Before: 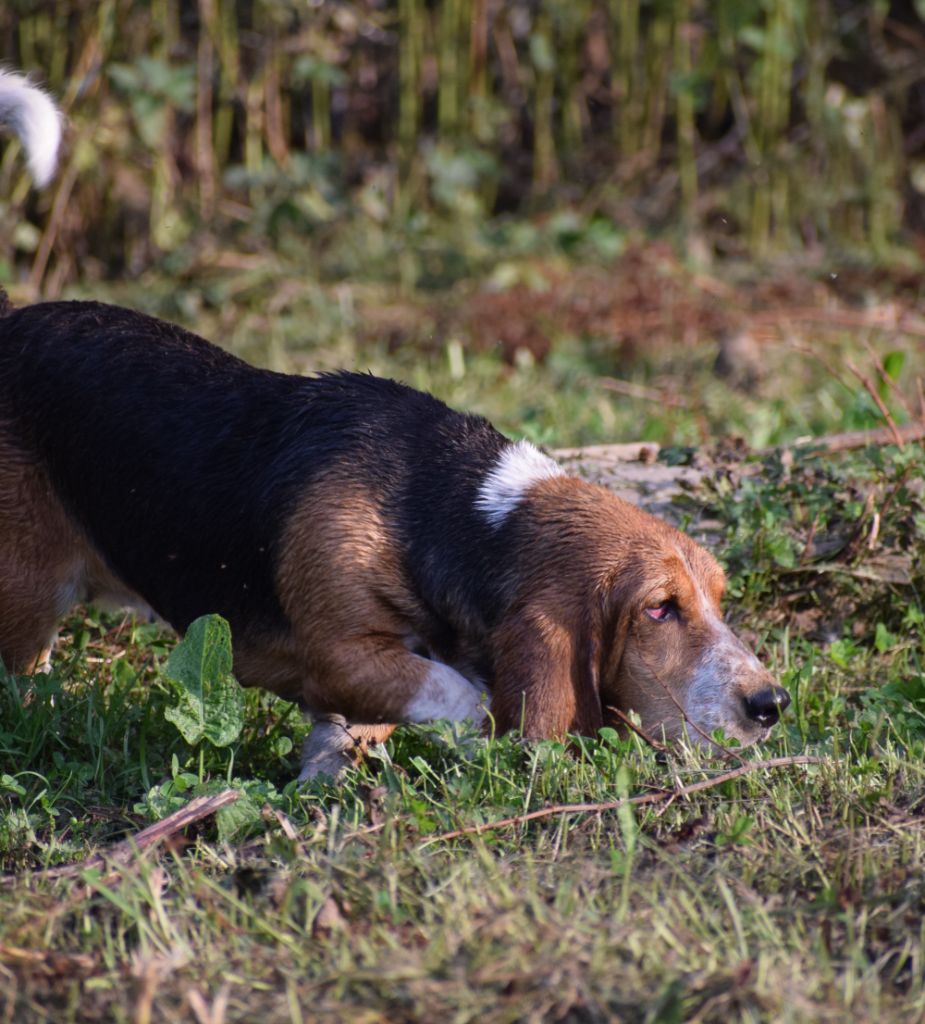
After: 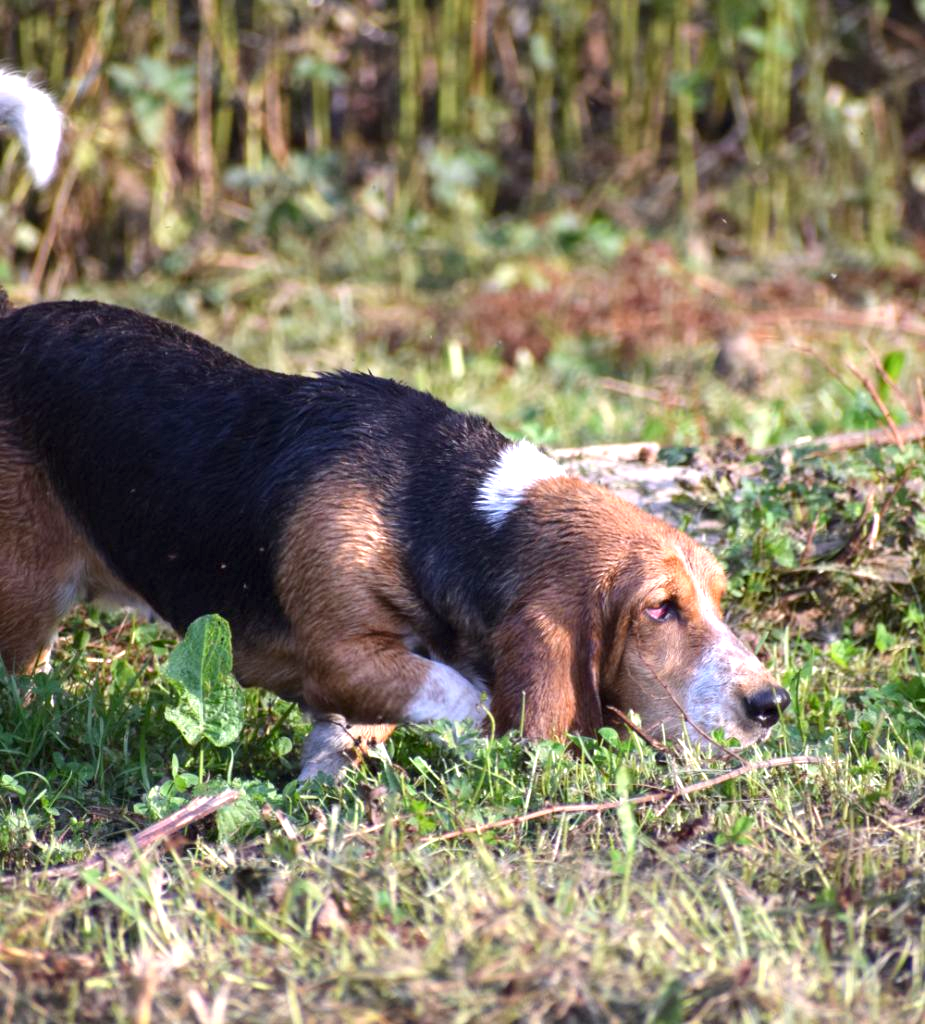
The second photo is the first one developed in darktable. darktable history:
exposure: black level correction 0.001, exposure 1.129 EV, compensate exposure bias true, compensate highlight preservation false
white balance: red 0.986, blue 1.01
